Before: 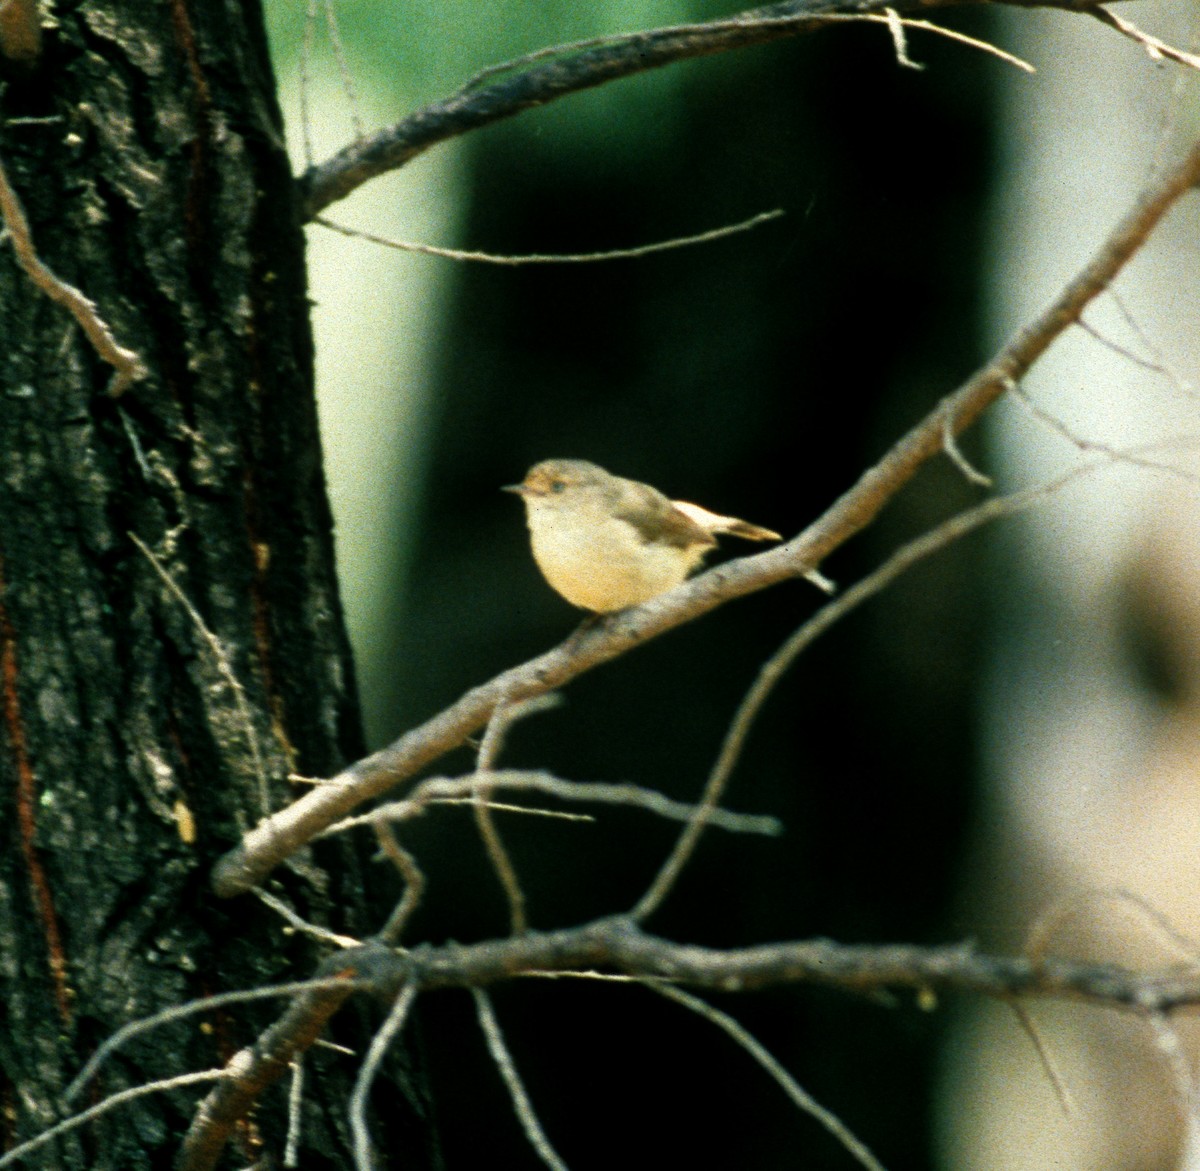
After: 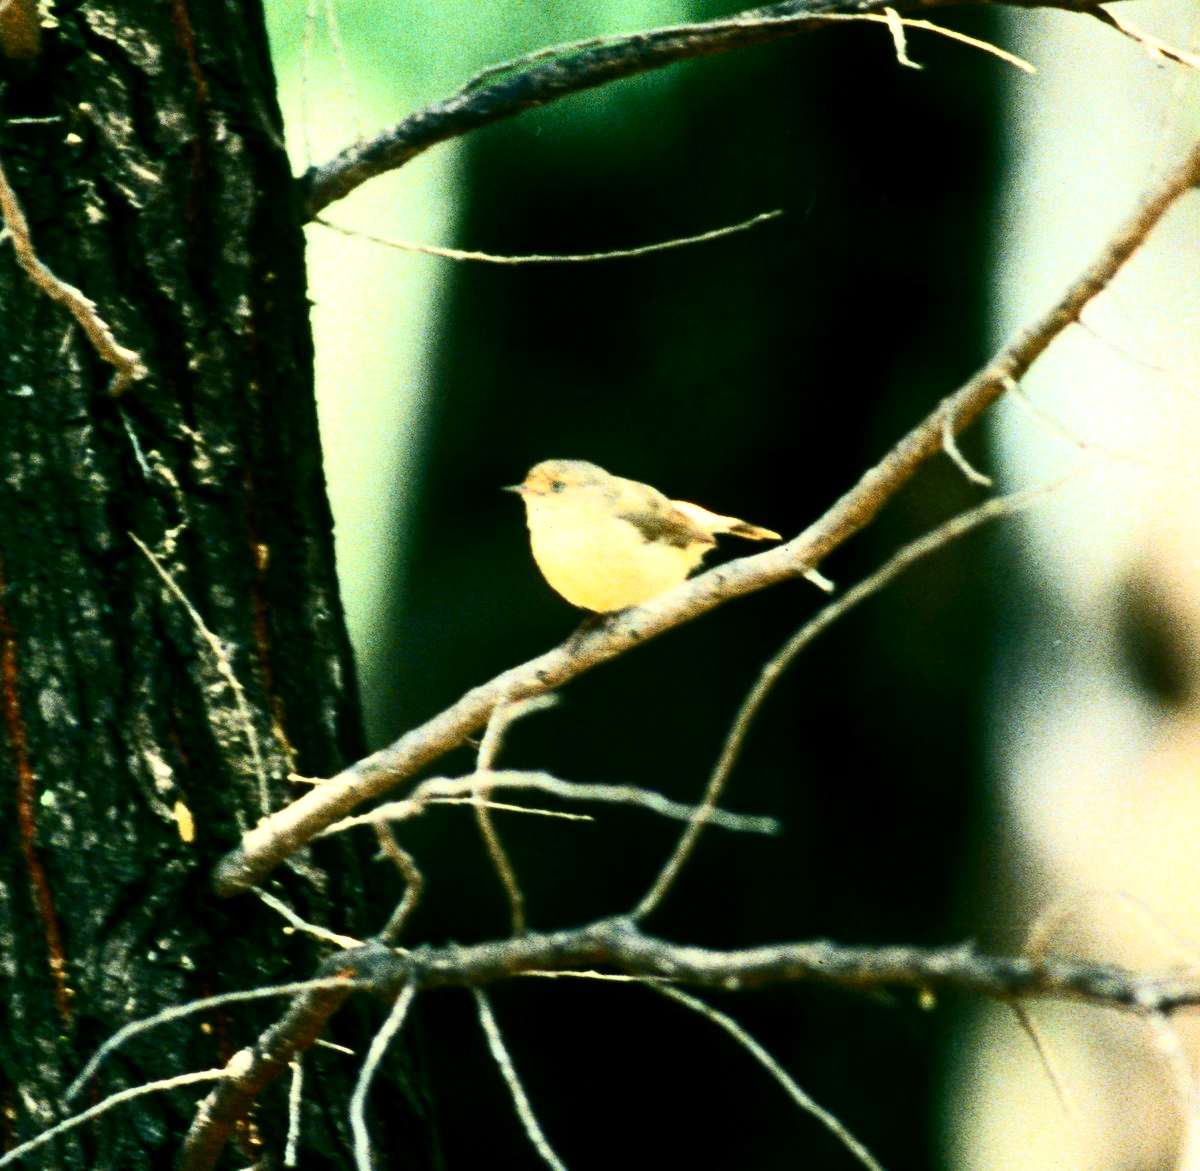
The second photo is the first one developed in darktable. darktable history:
exposure: exposure 0.551 EV, compensate highlight preservation false
contrast brightness saturation: contrast 0.413, brightness 0.111, saturation 0.212
